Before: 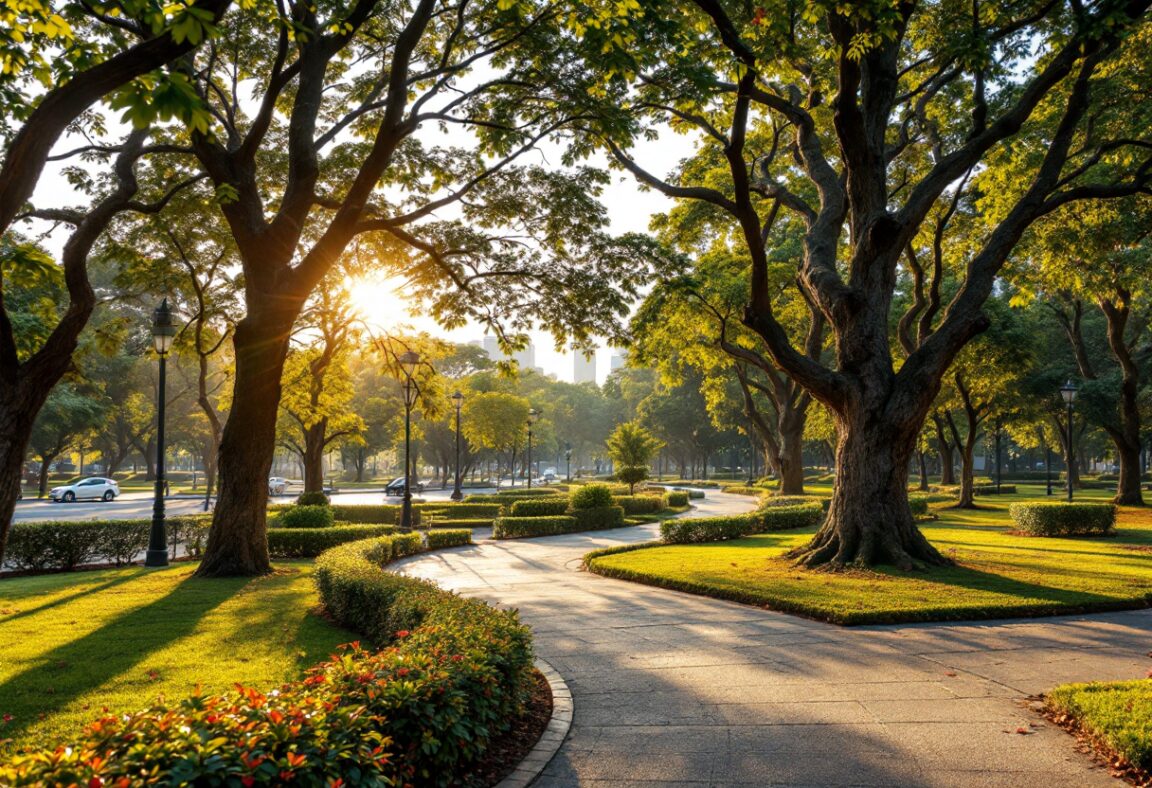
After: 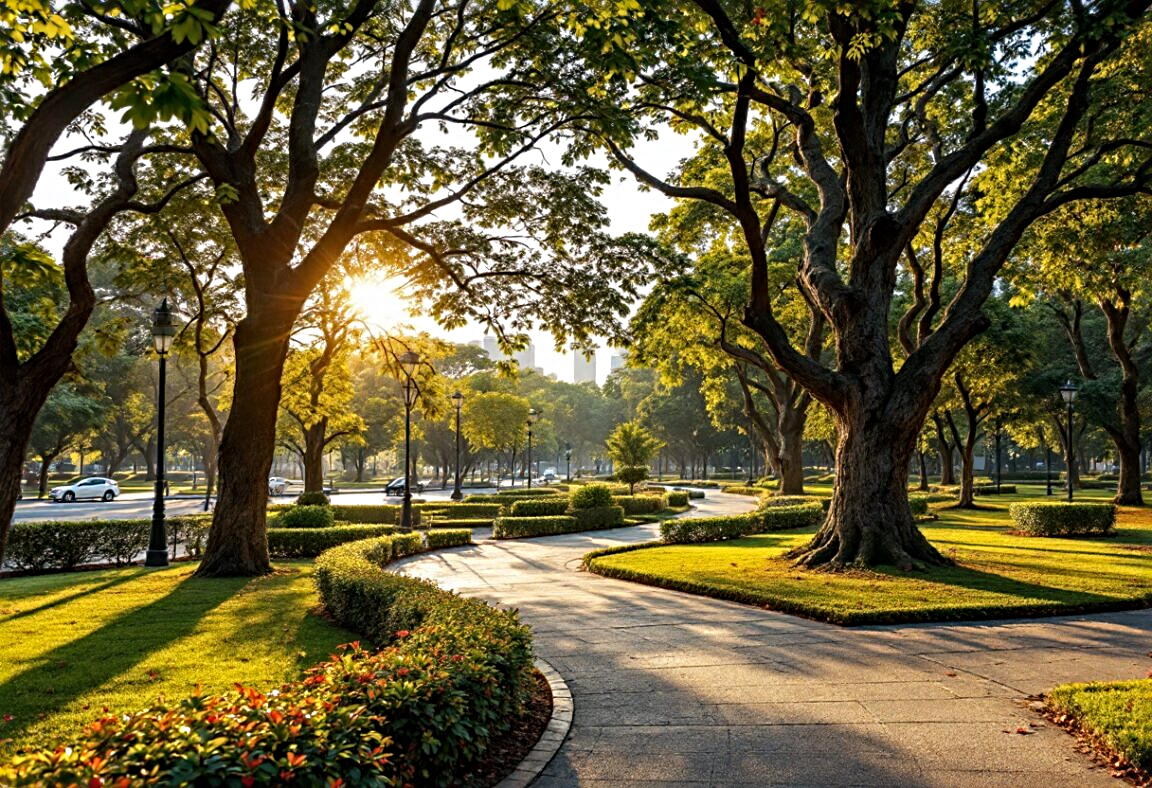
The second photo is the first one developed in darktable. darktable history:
haze removal: strength 0.134, distance 0.248, compatibility mode true, adaptive false
sharpen: radius 3.996
